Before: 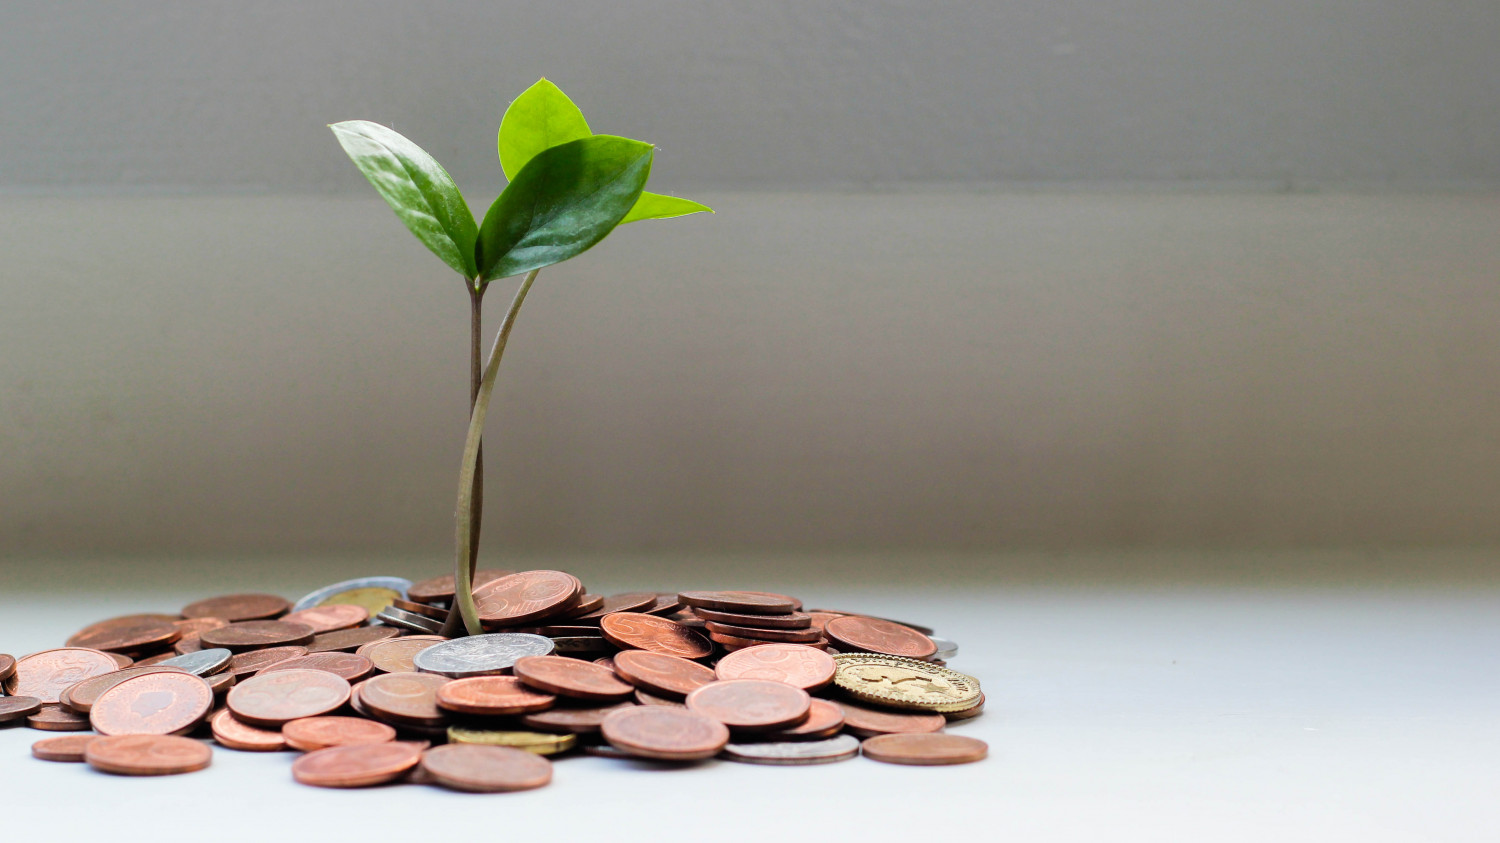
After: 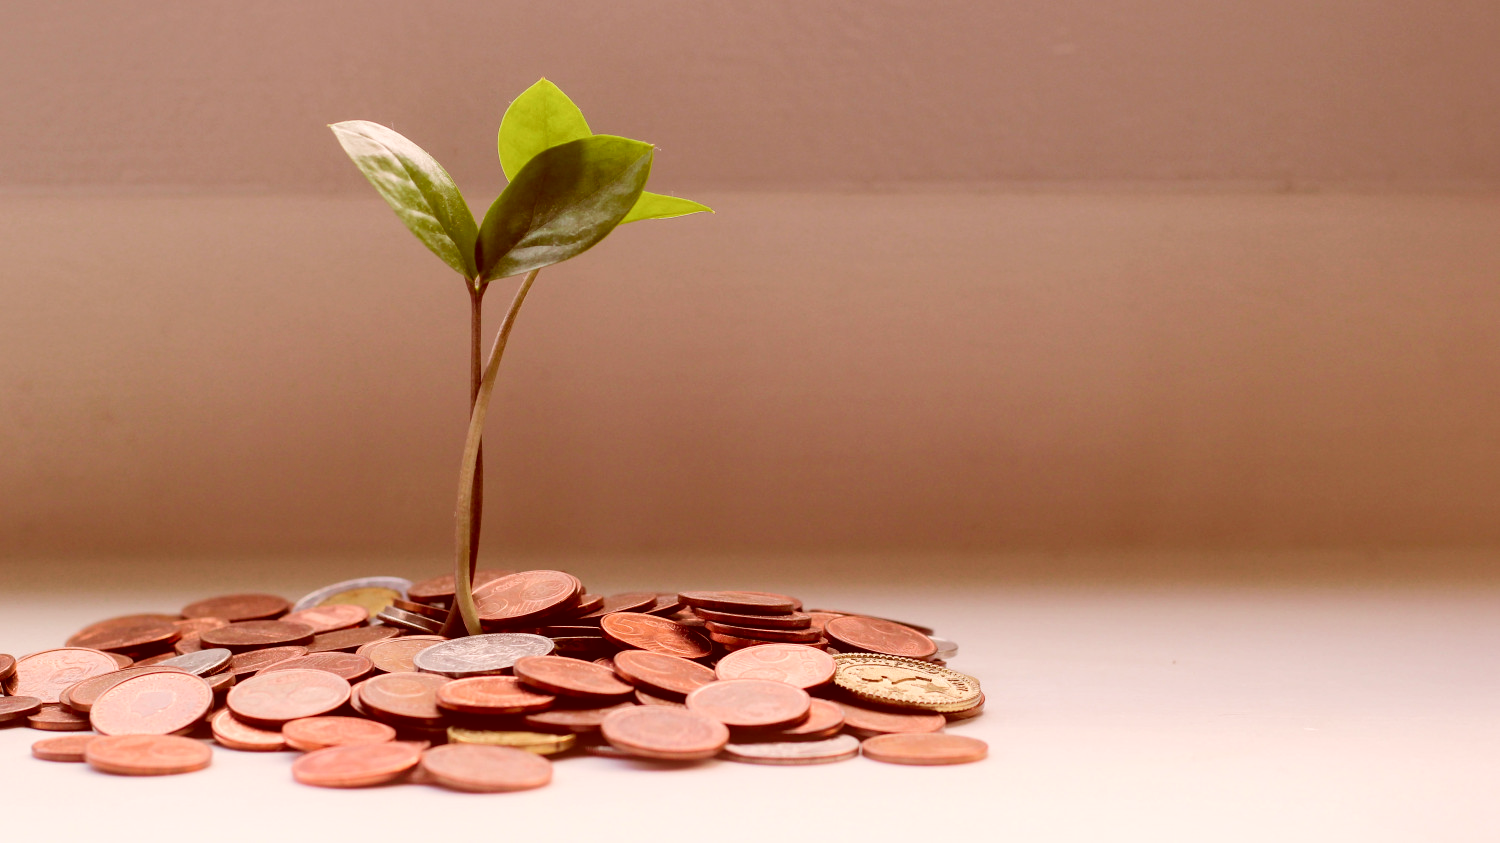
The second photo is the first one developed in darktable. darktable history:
color correction: highlights a* 9.03, highlights b* 8.71, shadows a* 40, shadows b* 40, saturation 0.8
bloom: size 13.65%, threshold 98.39%, strength 4.82%
